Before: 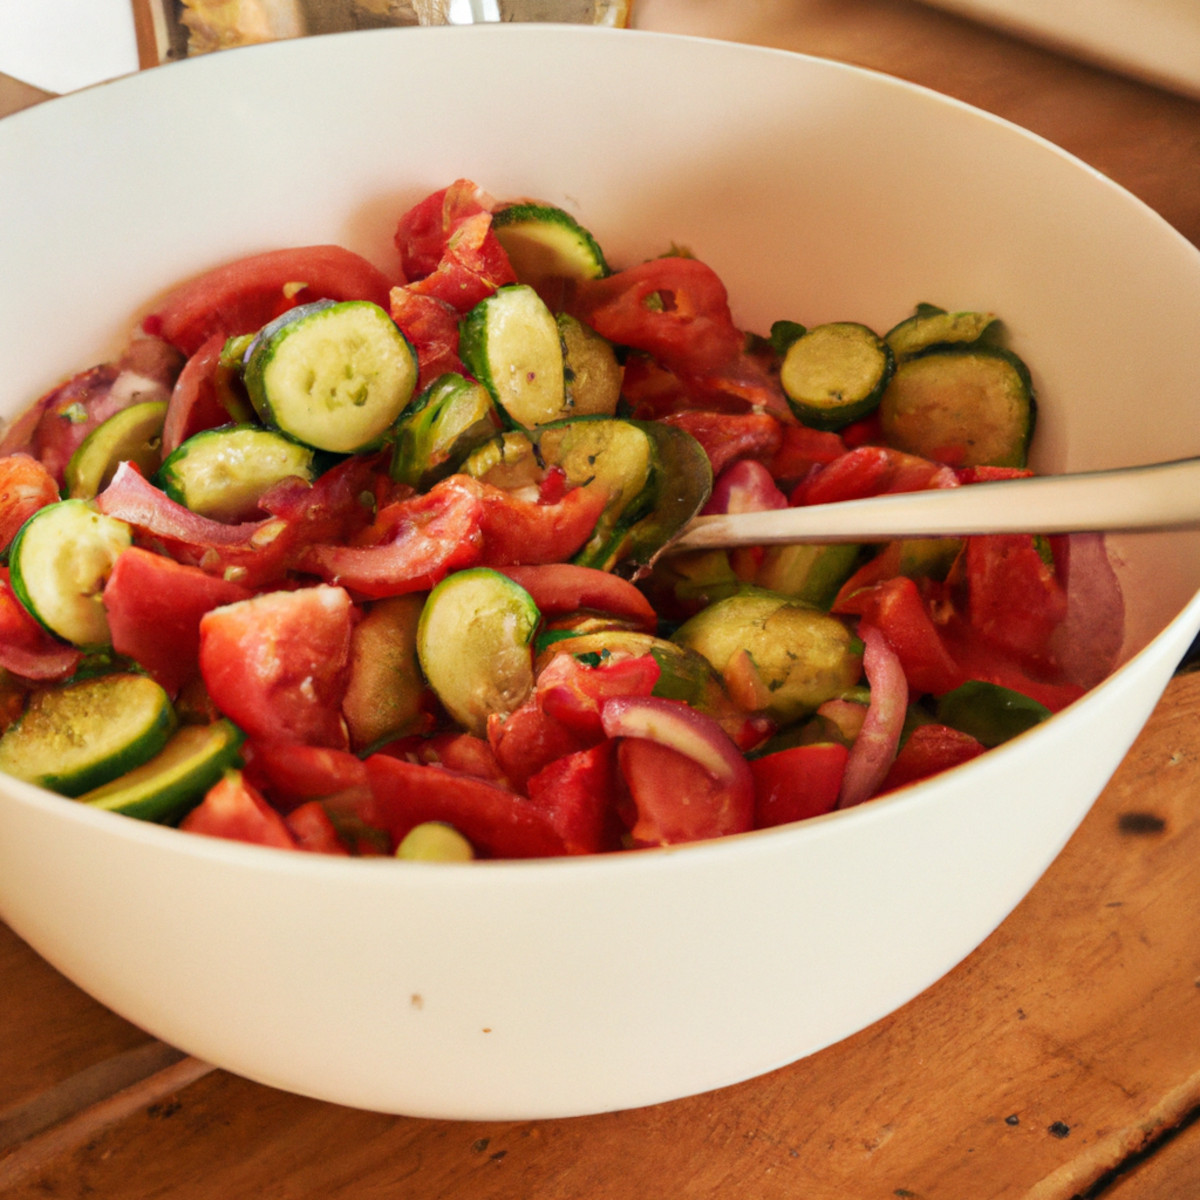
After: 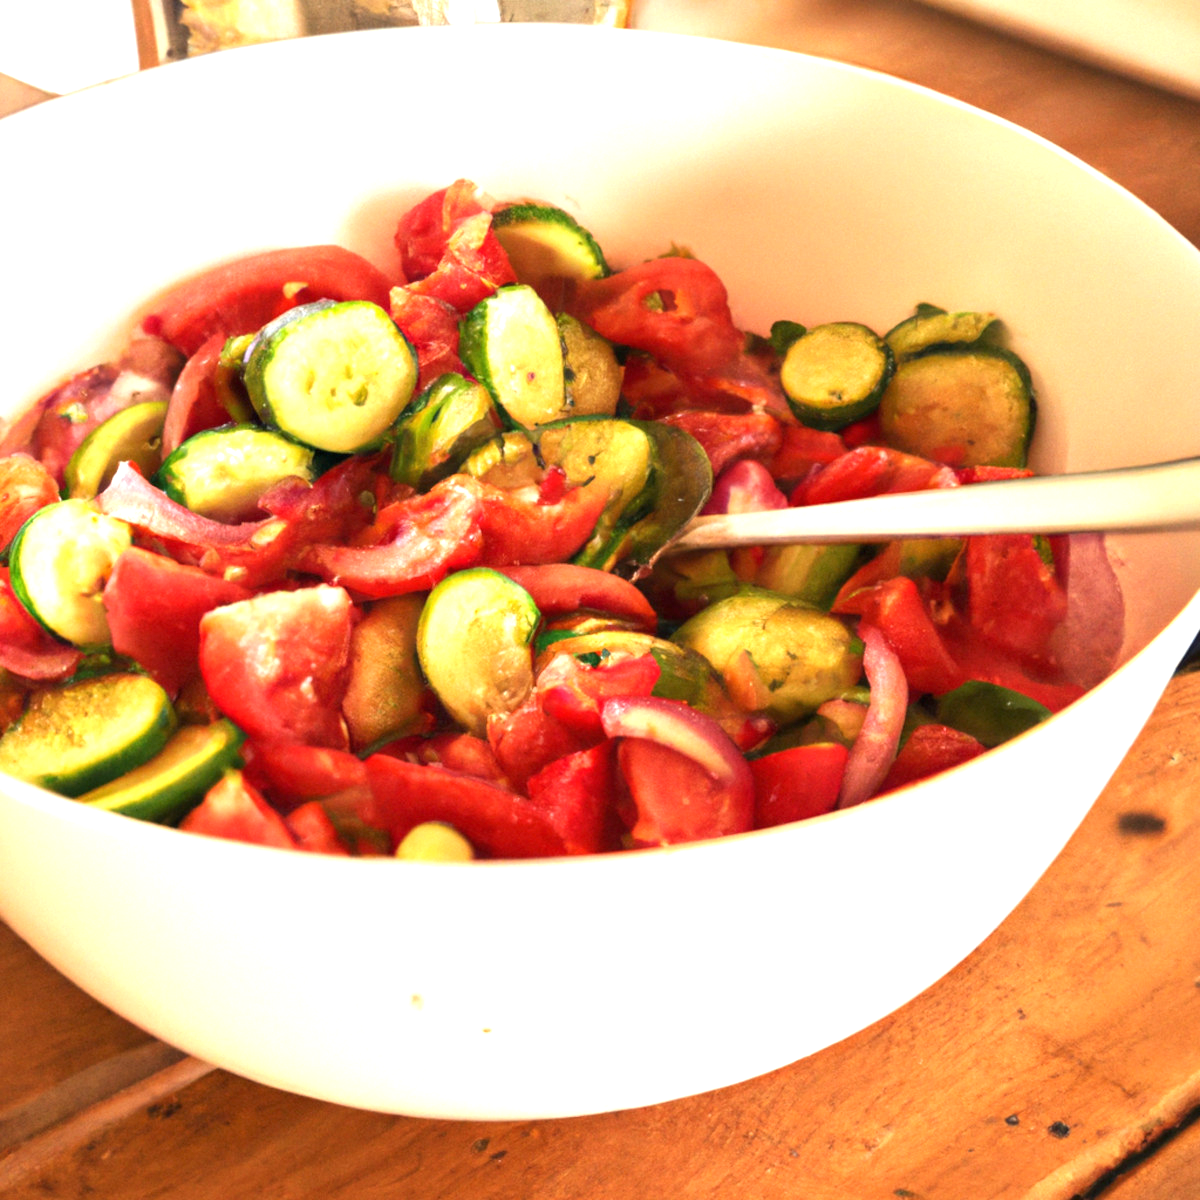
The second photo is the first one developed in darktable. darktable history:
exposure: black level correction 0, exposure 1.096 EV, compensate highlight preservation false
